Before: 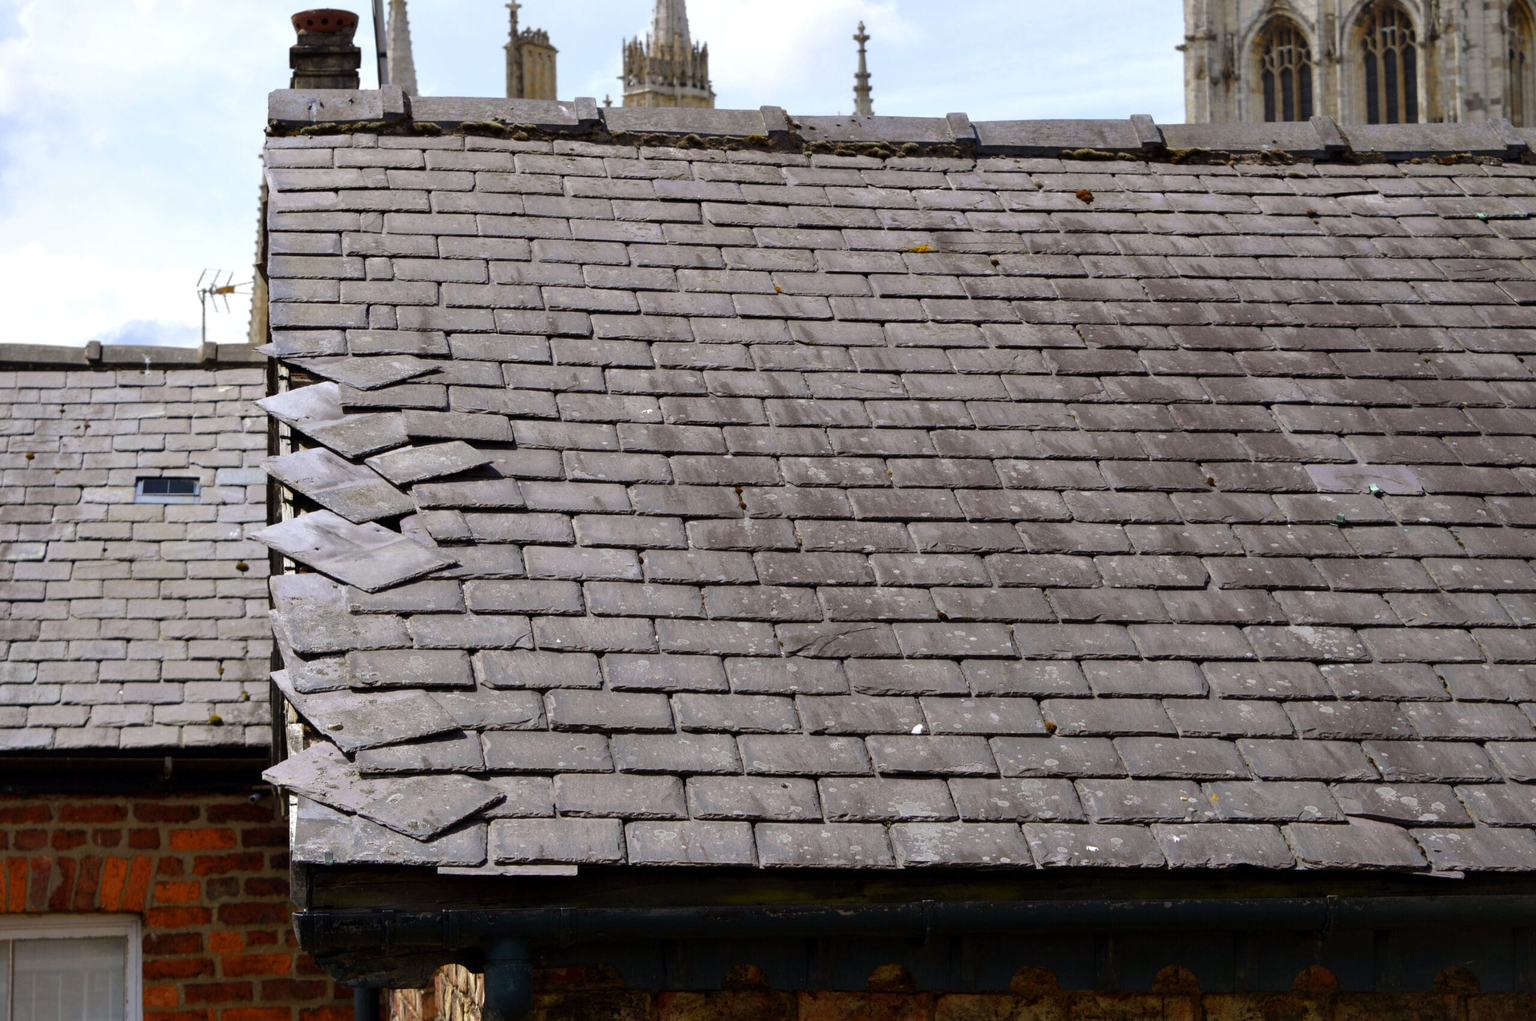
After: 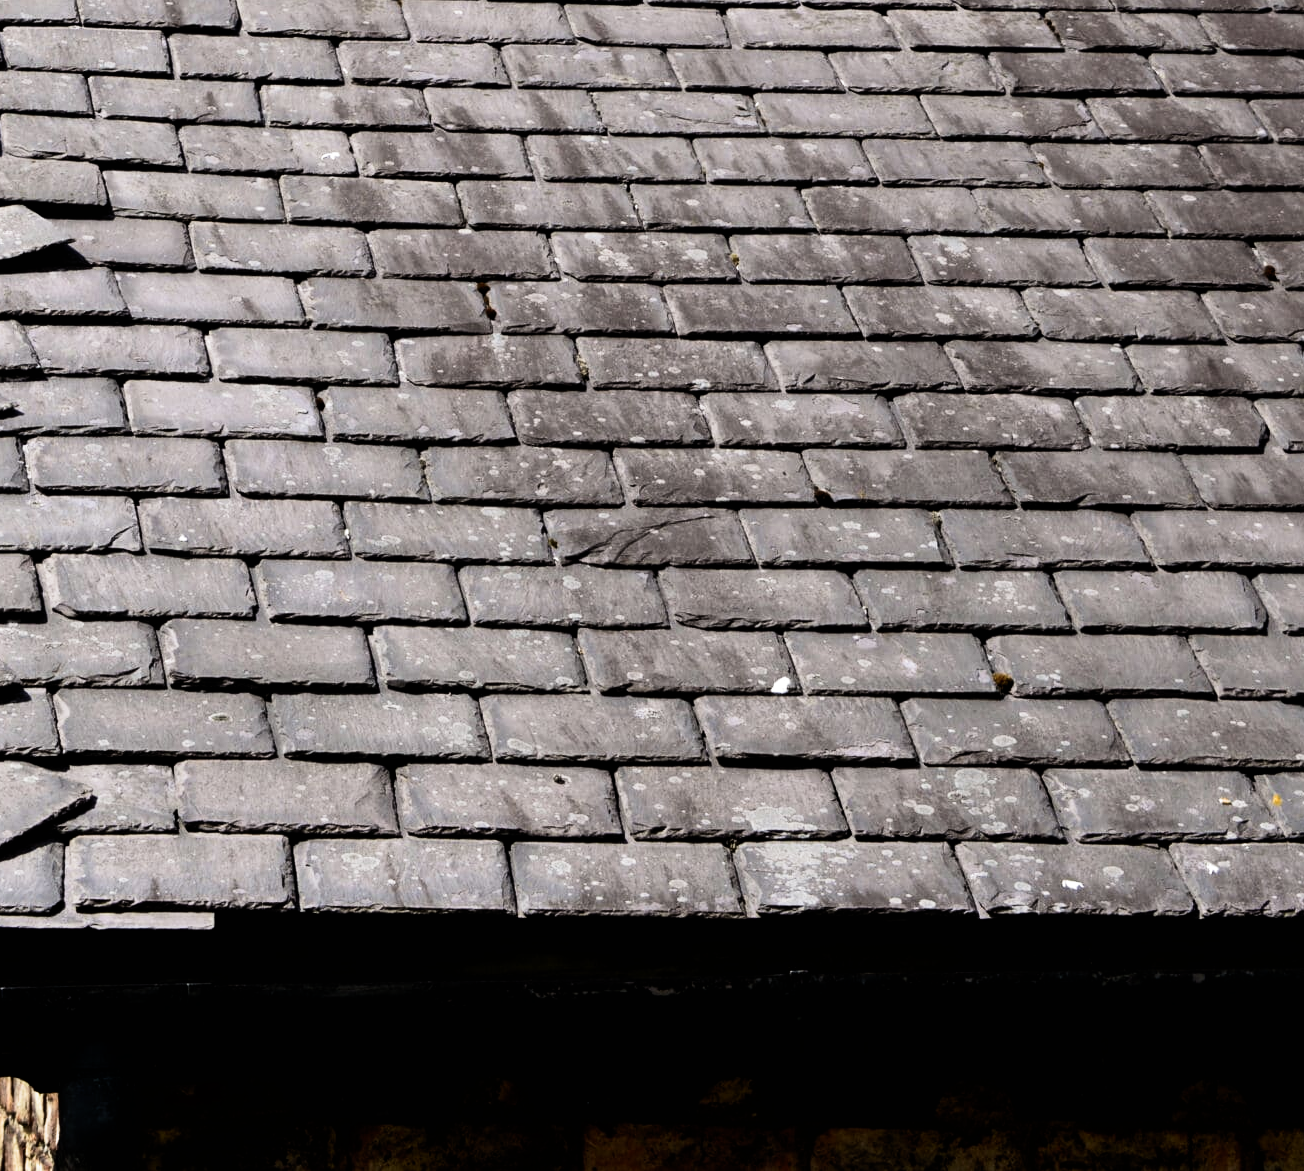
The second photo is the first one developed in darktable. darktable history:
contrast brightness saturation: contrast 0.24, brightness 0.09
white balance: red 1, blue 1
crop and rotate: left 29.237%, top 31.152%, right 19.807%
filmic rgb: black relative exposure -8.2 EV, white relative exposure 2.2 EV, threshold 3 EV, hardness 7.11, latitude 75%, contrast 1.325, highlights saturation mix -2%, shadows ↔ highlights balance 30%, preserve chrominance RGB euclidean norm, color science v5 (2021), contrast in shadows safe, contrast in highlights safe, enable highlight reconstruction true
